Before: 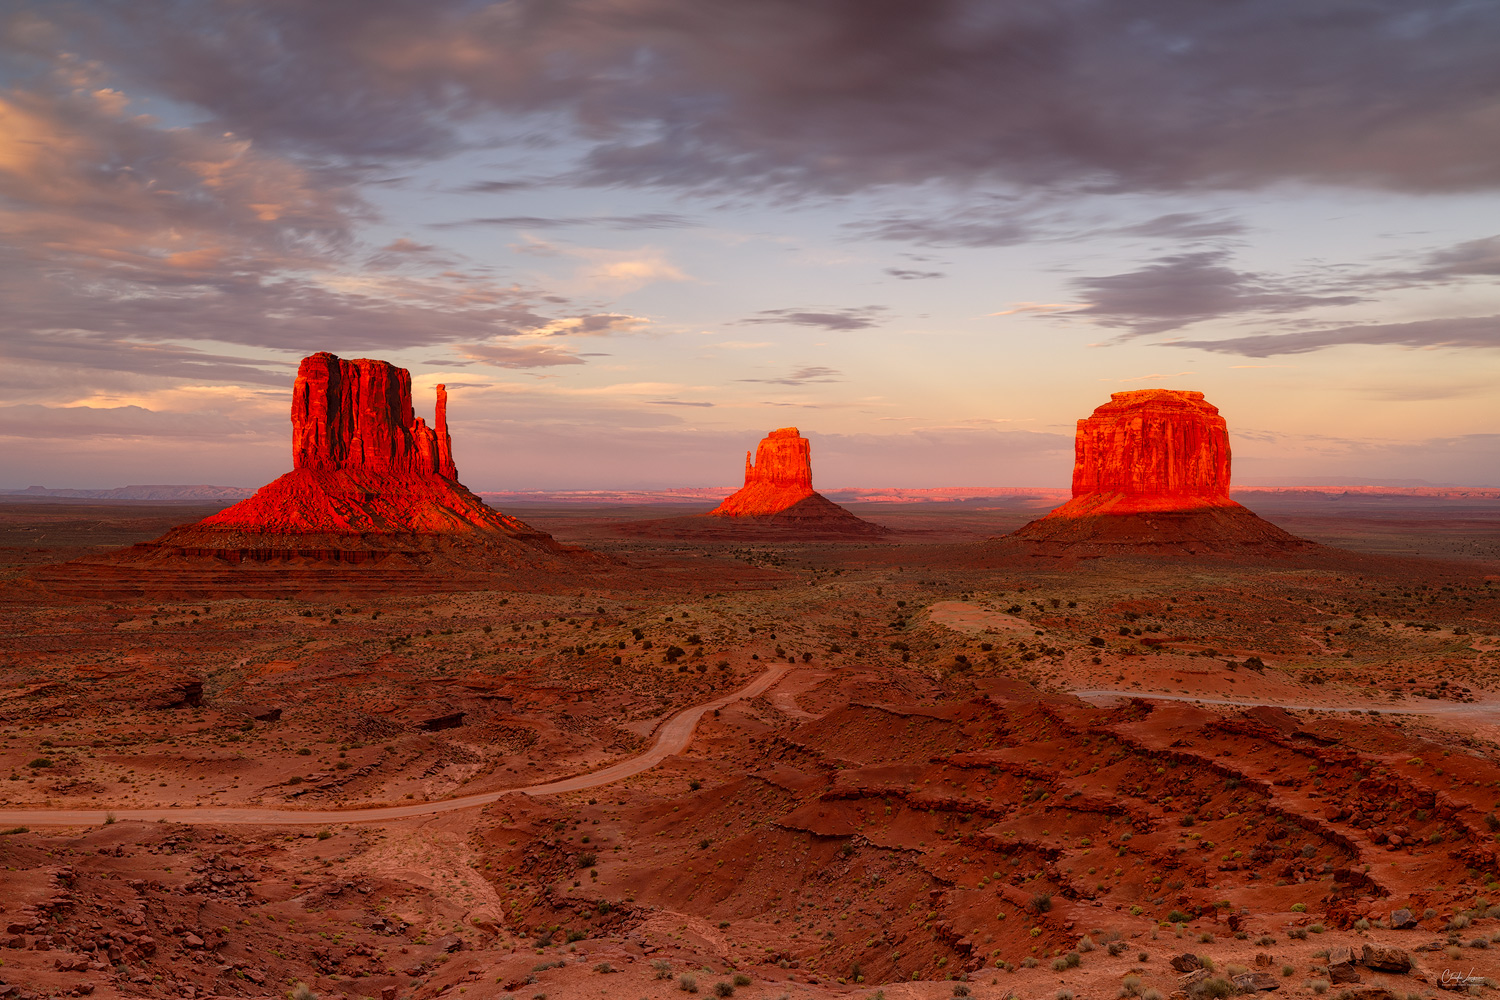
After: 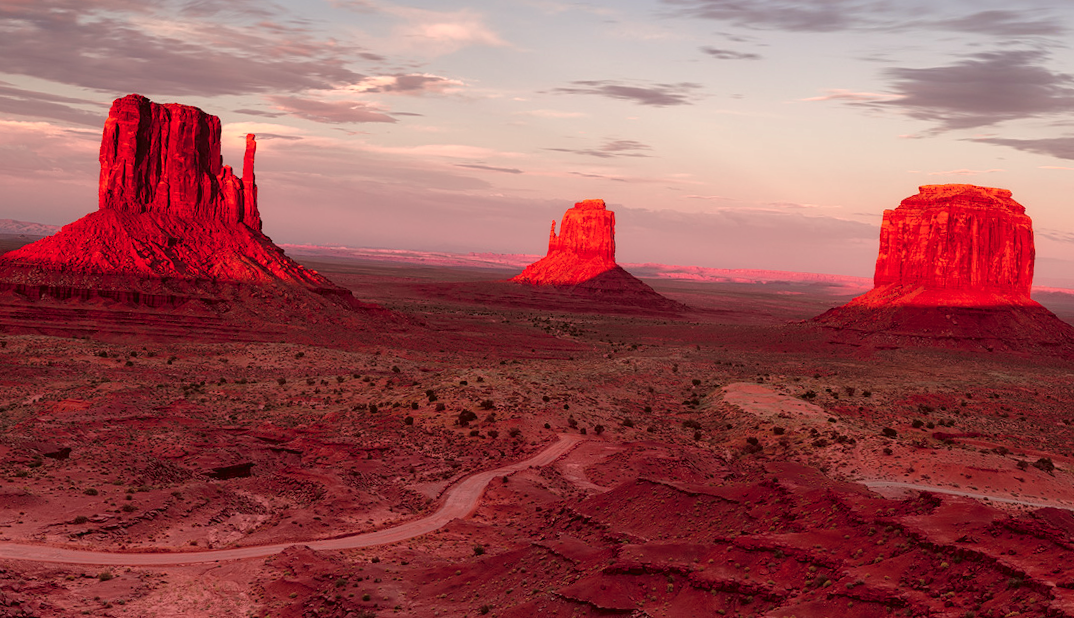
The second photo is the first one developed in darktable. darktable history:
tone curve: curves: ch0 [(0, 0.021) (0.059, 0.053) (0.197, 0.191) (0.32, 0.311) (0.495, 0.505) (0.725, 0.731) (0.89, 0.919) (1, 1)]; ch1 [(0, 0) (0.094, 0.081) (0.285, 0.299) (0.401, 0.424) (0.453, 0.439) (0.495, 0.496) (0.54, 0.55) (0.615, 0.637) (0.657, 0.683) (1, 1)]; ch2 [(0, 0) (0.257, 0.217) (0.43, 0.421) (0.498, 0.507) (0.547, 0.539) (0.595, 0.56) (0.644, 0.599) (1, 1)], color space Lab, independent channels, preserve colors none
crop and rotate: angle -3.65°, left 9.785%, top 20.591%, right 11.912%, bottom 11.762%
